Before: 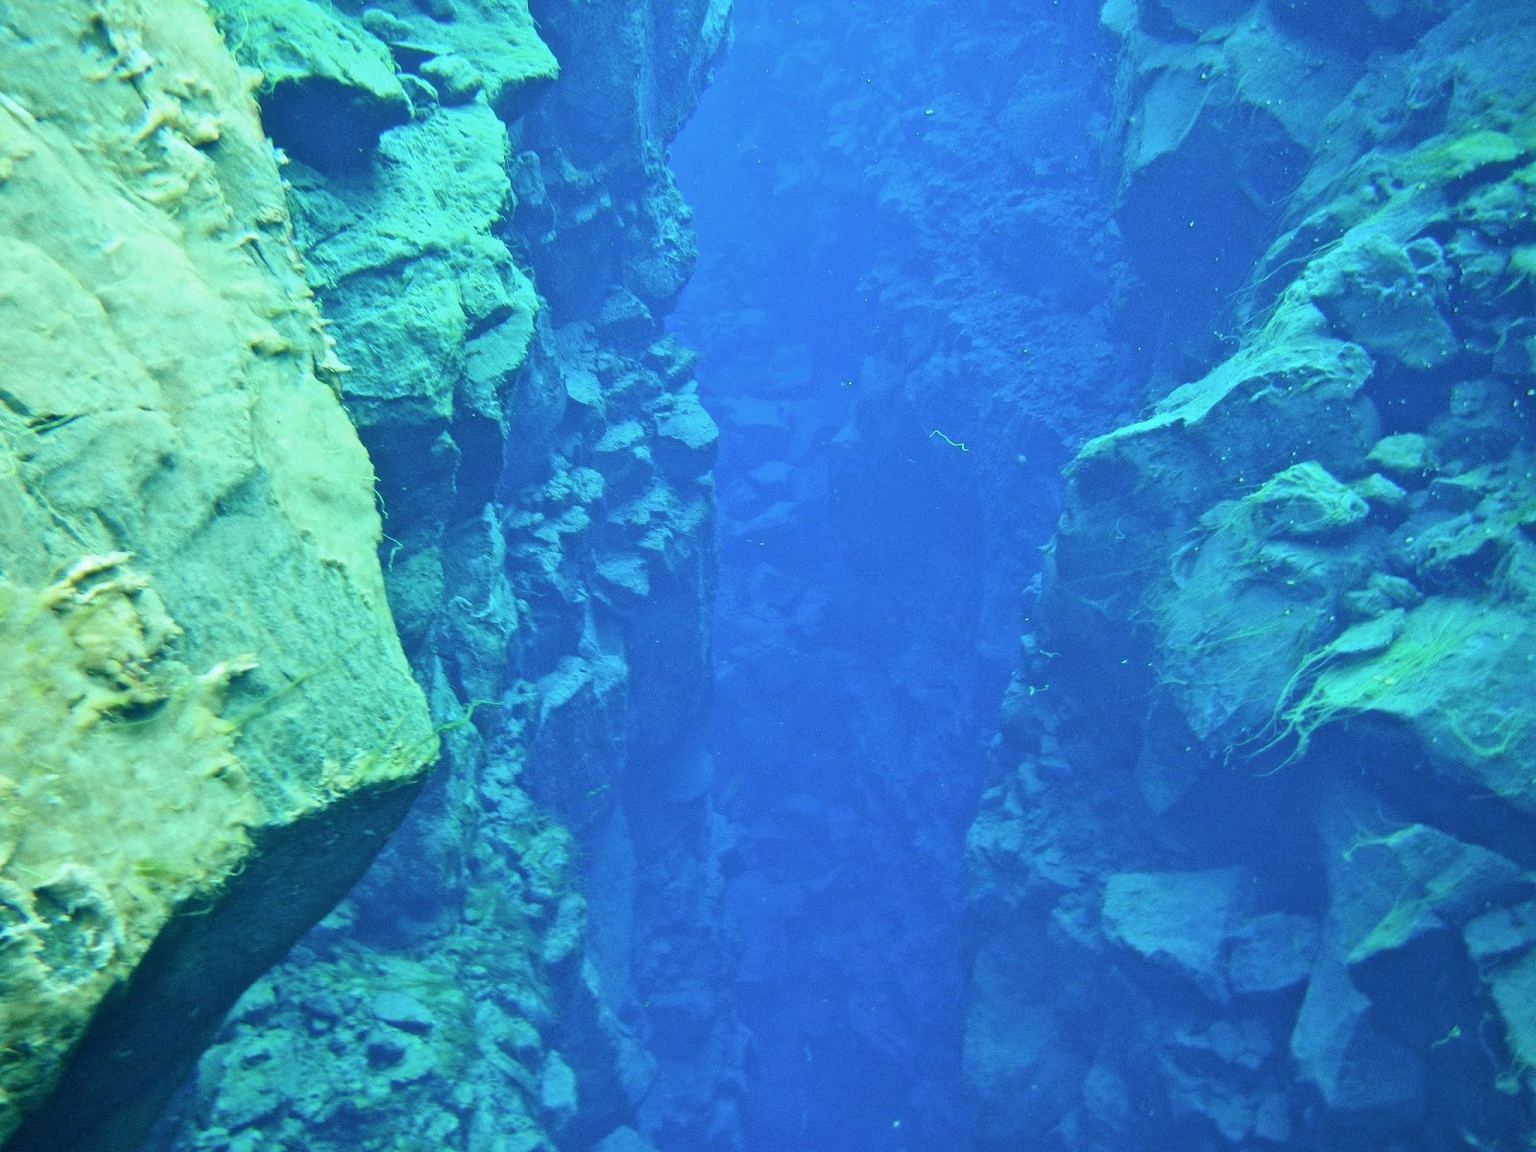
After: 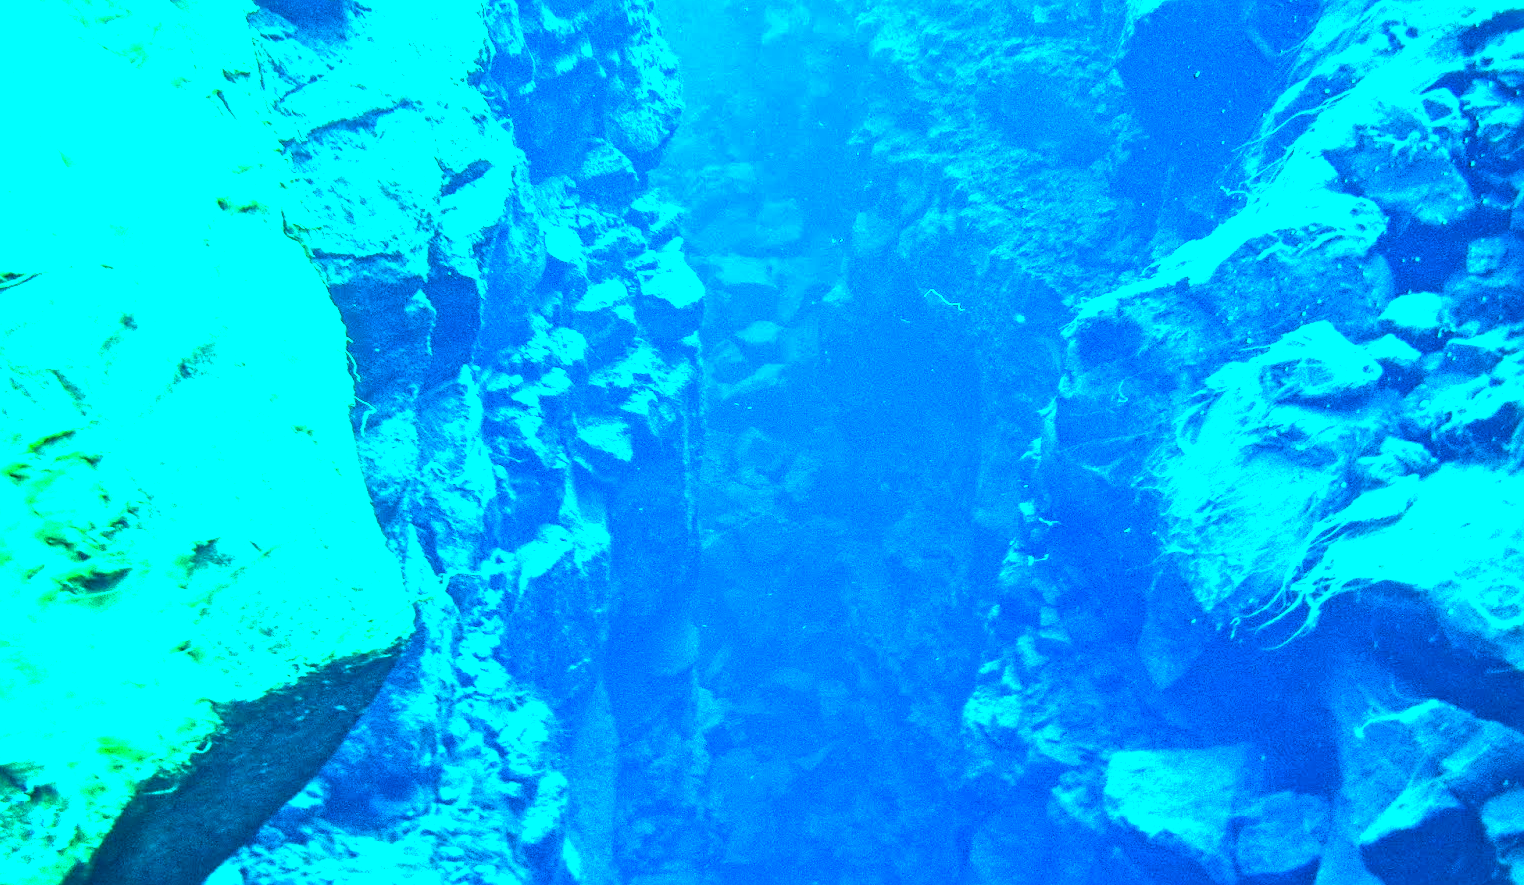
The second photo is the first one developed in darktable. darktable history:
sharpen: on, module defaults
exposure: black level correction -0.002, exposure 0.541 EV, compensate highlight preservation false
crop and rotate: left 2.776%, top 13.319%, right 1.931%, bottom 12.859%
local contrast: on, module defaults
color balance rgb: highlights gain › luminance 20.165%, highlights gain › chroma 13.059%, highlights gain › hue 175.59°, global offset › luminance -0.34%, global offset › chroma 0.115%, global offset › hue 168.17°, perceptual saturation grading › global saturation 25.153%, perceptual brilliance grading › highlights 16.212%, perceptual brilliance grading › shadows -13.866%, global vibrance 20%
color calibration: output colorfulness [0, 0.315, 0, 0], illuminant custom, x 0.371, y 0.382, temperature 4280.52 K
